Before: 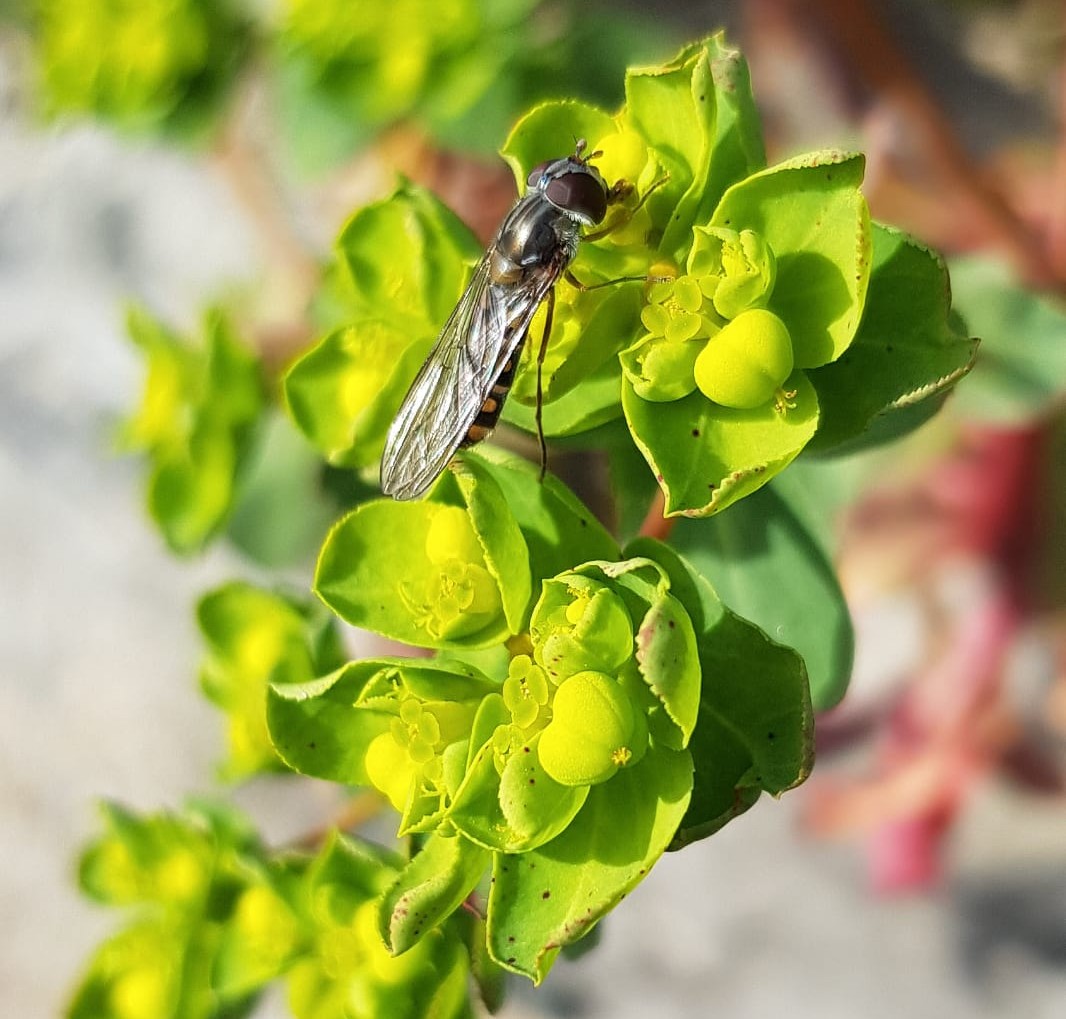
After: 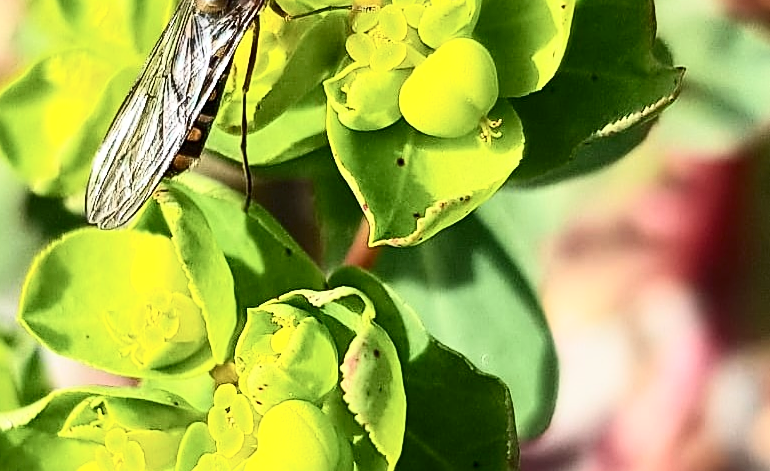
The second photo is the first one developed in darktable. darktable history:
sharpen: on, module defaults
contrast brightness saturation: contrast 0.393, brightness 0.1
crop and rotate: left 27.751%, top 26.648%, bottom 27.103%
tone equalizer: smoothing diameter 2.03%, edges refinement/feathering 17.27, mask exposure compensation -1.57 EV, filter diffusion 5
